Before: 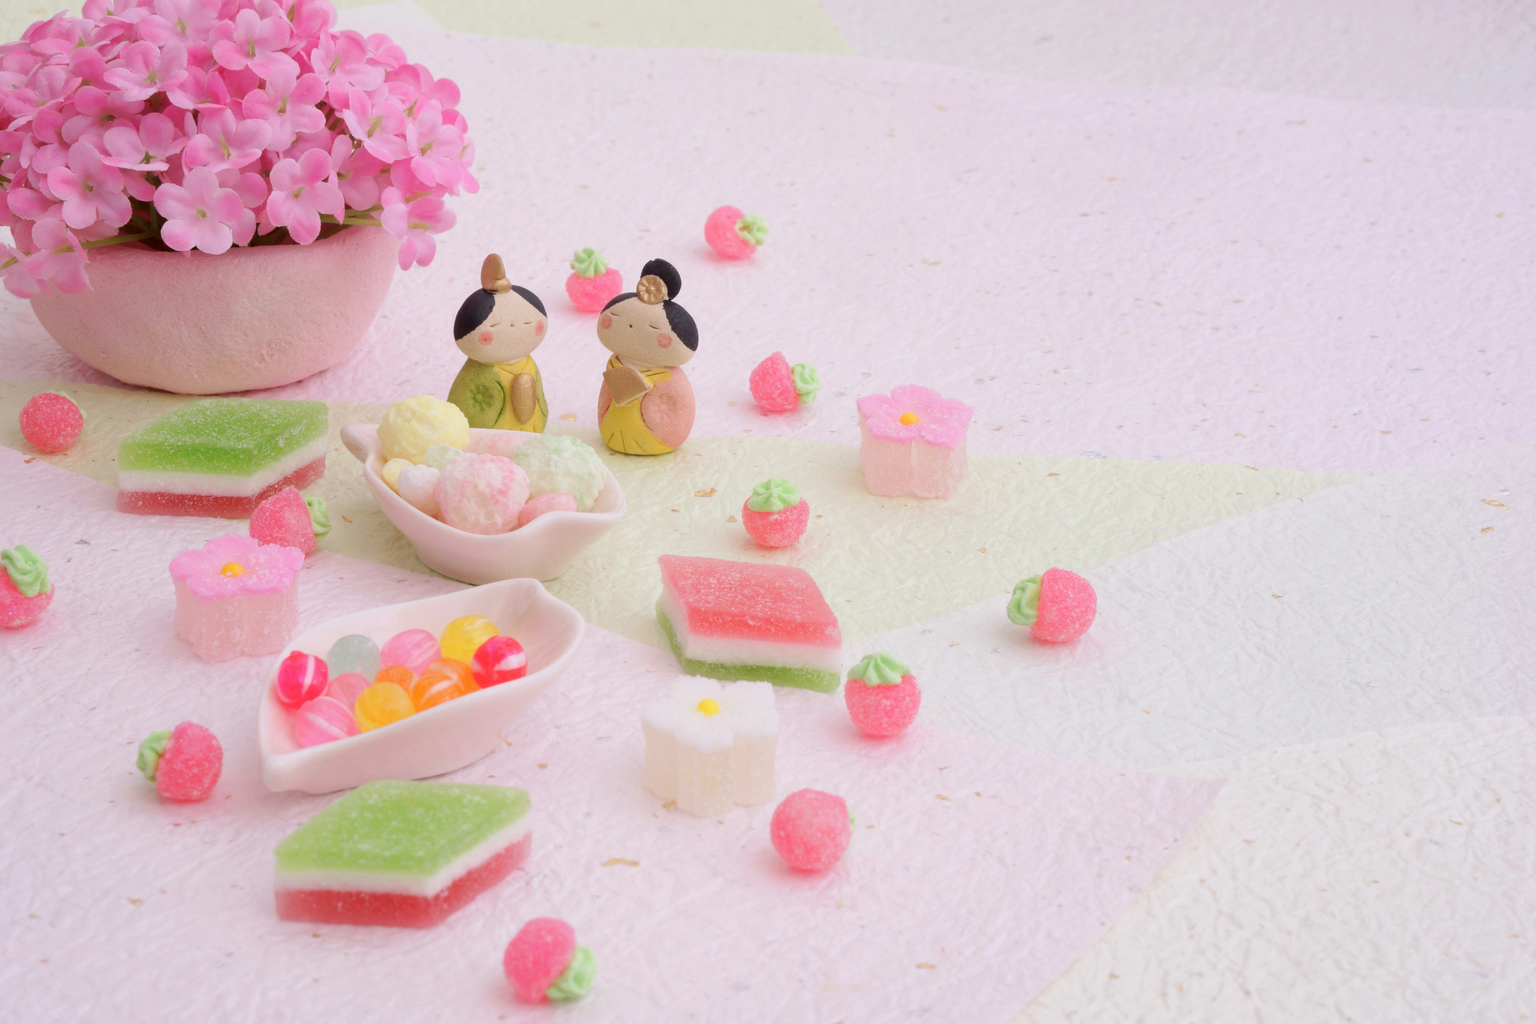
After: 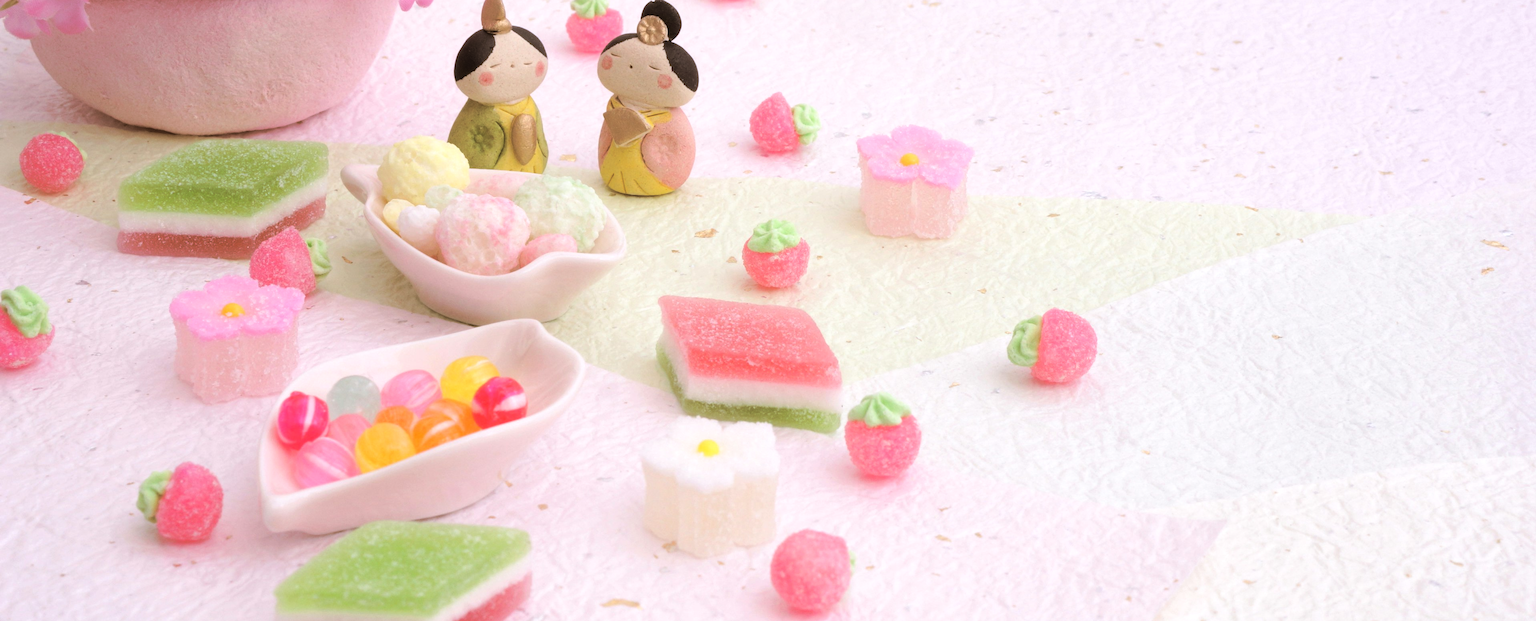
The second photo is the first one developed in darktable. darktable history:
crop and rotate: top 25.357%, bottom 13.942%
tone equalizer: -8 EV -0.417 EV, -7 EV -0.389 EV, -6 EV -0.333 EV, -5 EV -0.222 EV, -3 EV 0.222 EV, -2 EV 0.333 EV, -1 EV 0.389 EV, +0 EV 0.417 EV, edges refinement/feathering 500, mask exposure compensation -1.57 EV, preserve details no
split-toning: shadows › hue 32.4°, shadows › saturation 0.51, highlights › hue 180°, highlights › saturation 0, balance -60.17, compress 55.19%
base curve: curves: ch0 [(0, 0) (0.303, 0.277) (1, 1)]
